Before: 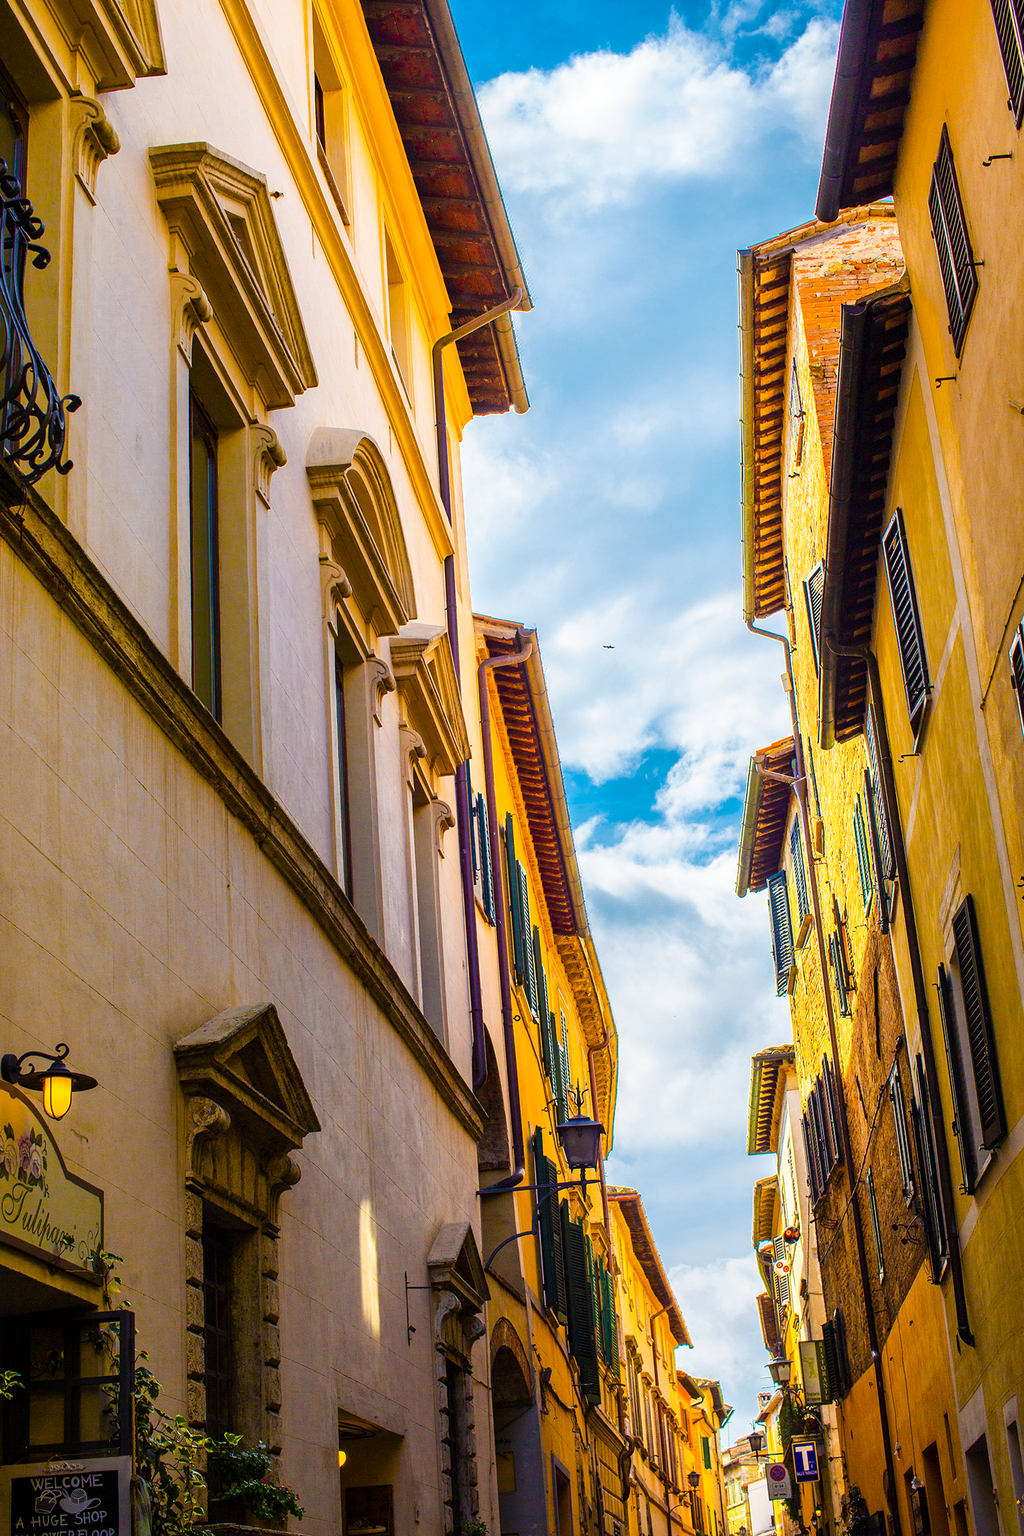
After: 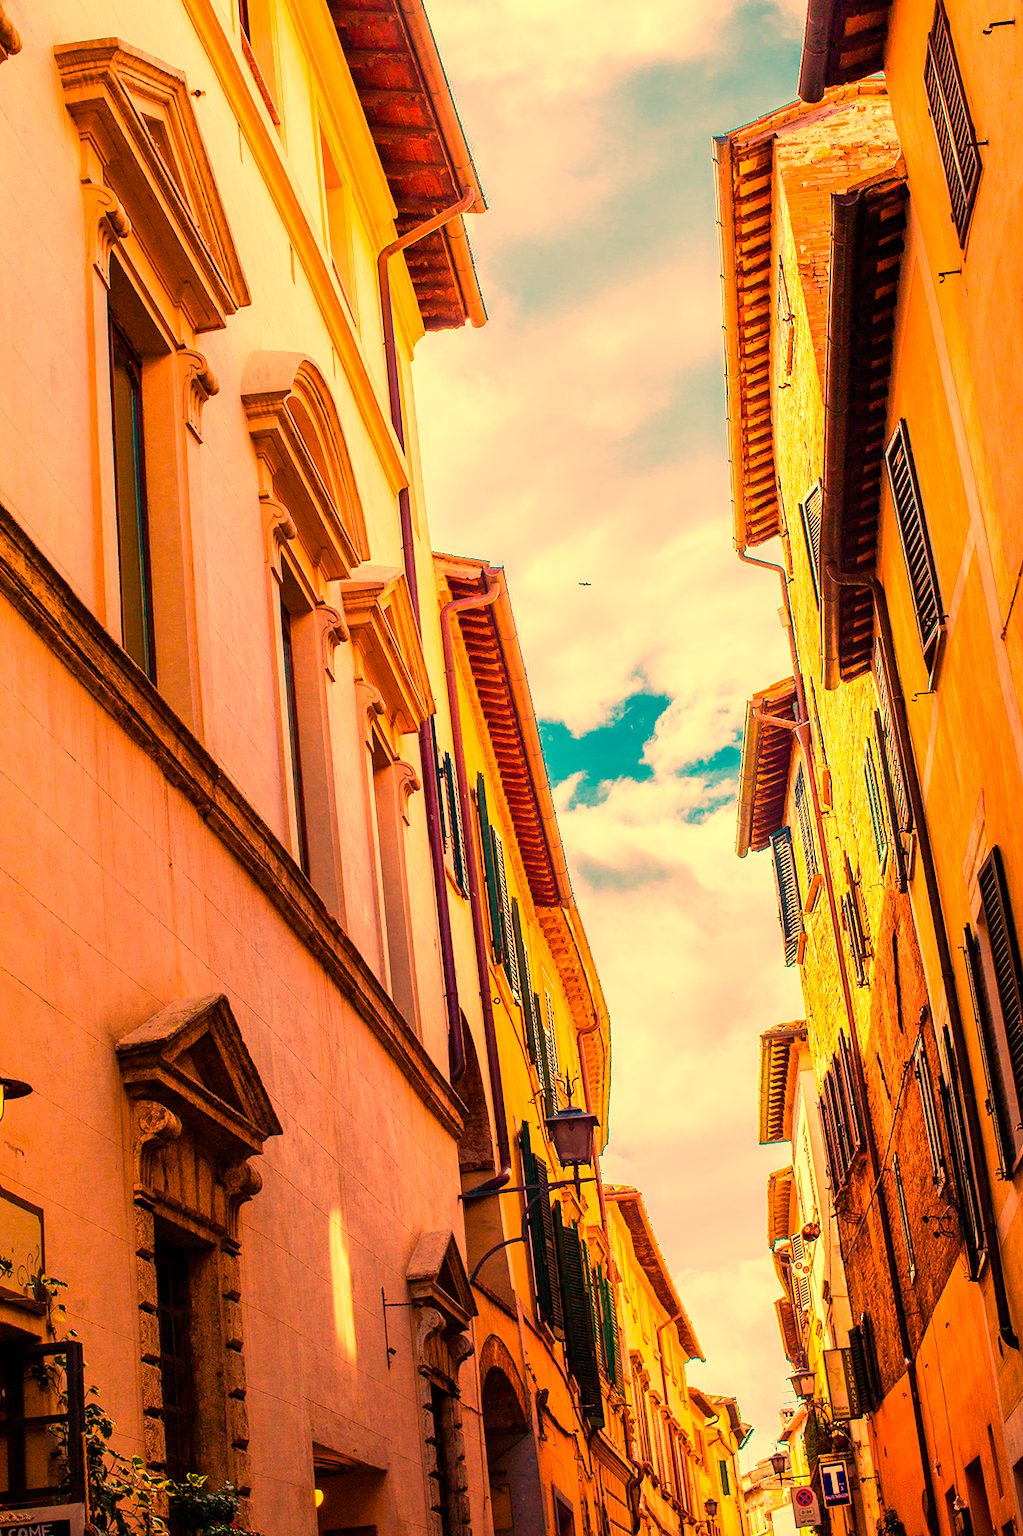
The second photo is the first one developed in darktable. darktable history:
crop and rotate: angle 1.96°, left 5.673%, top 5.673%
white balance: red 1.467, blue 0.684
